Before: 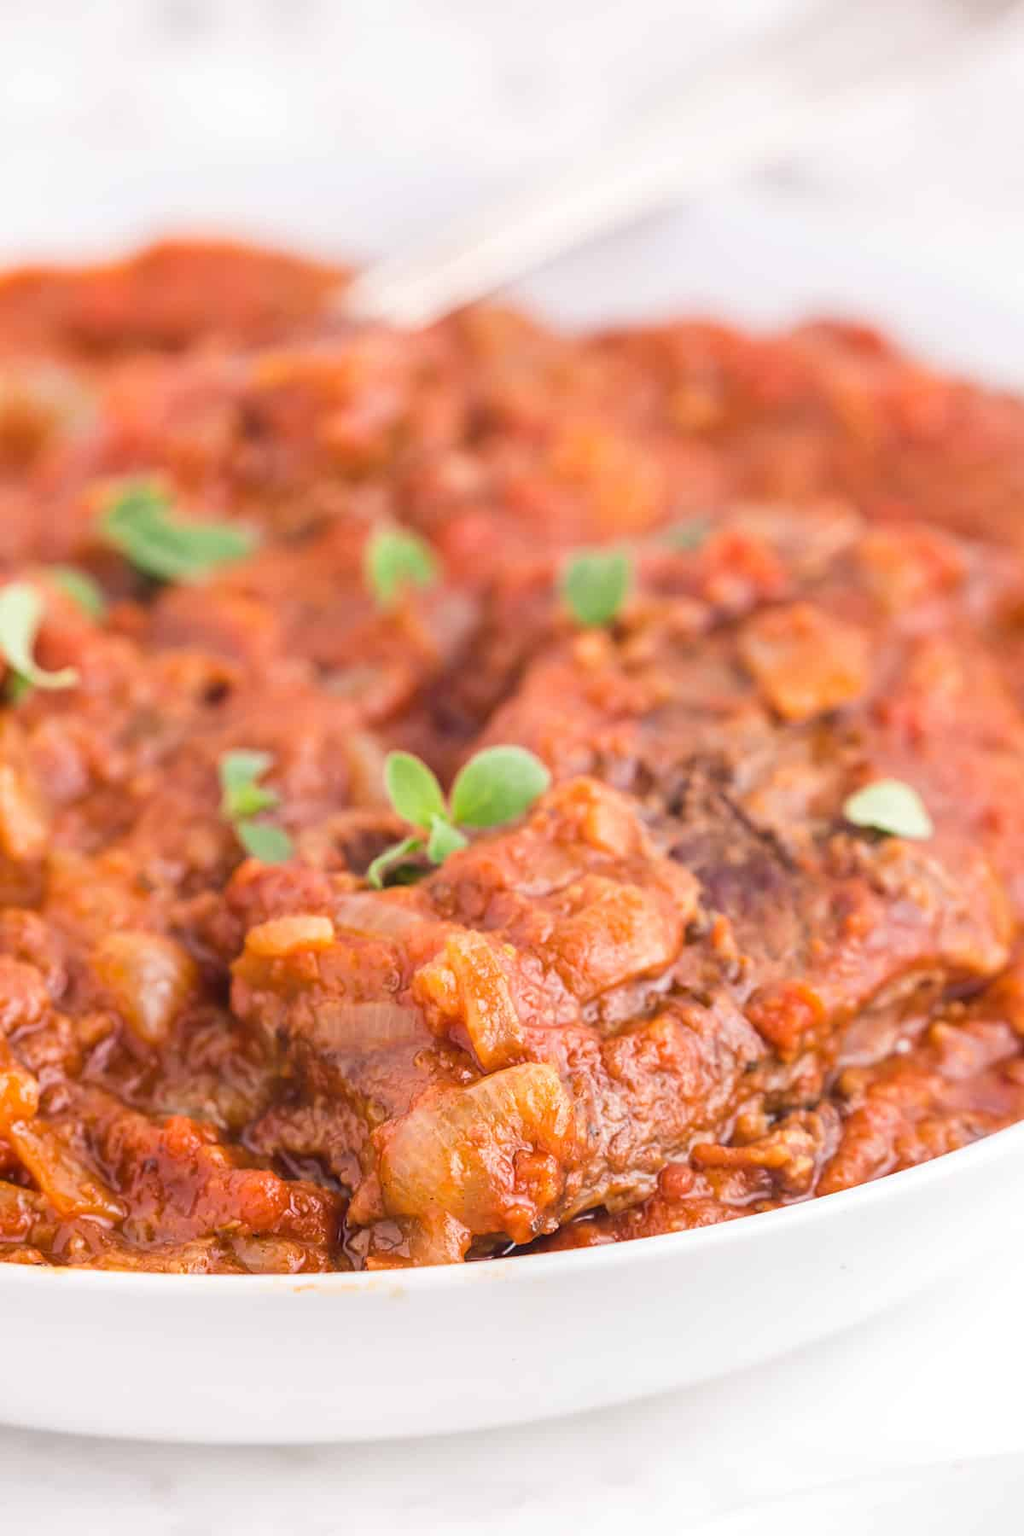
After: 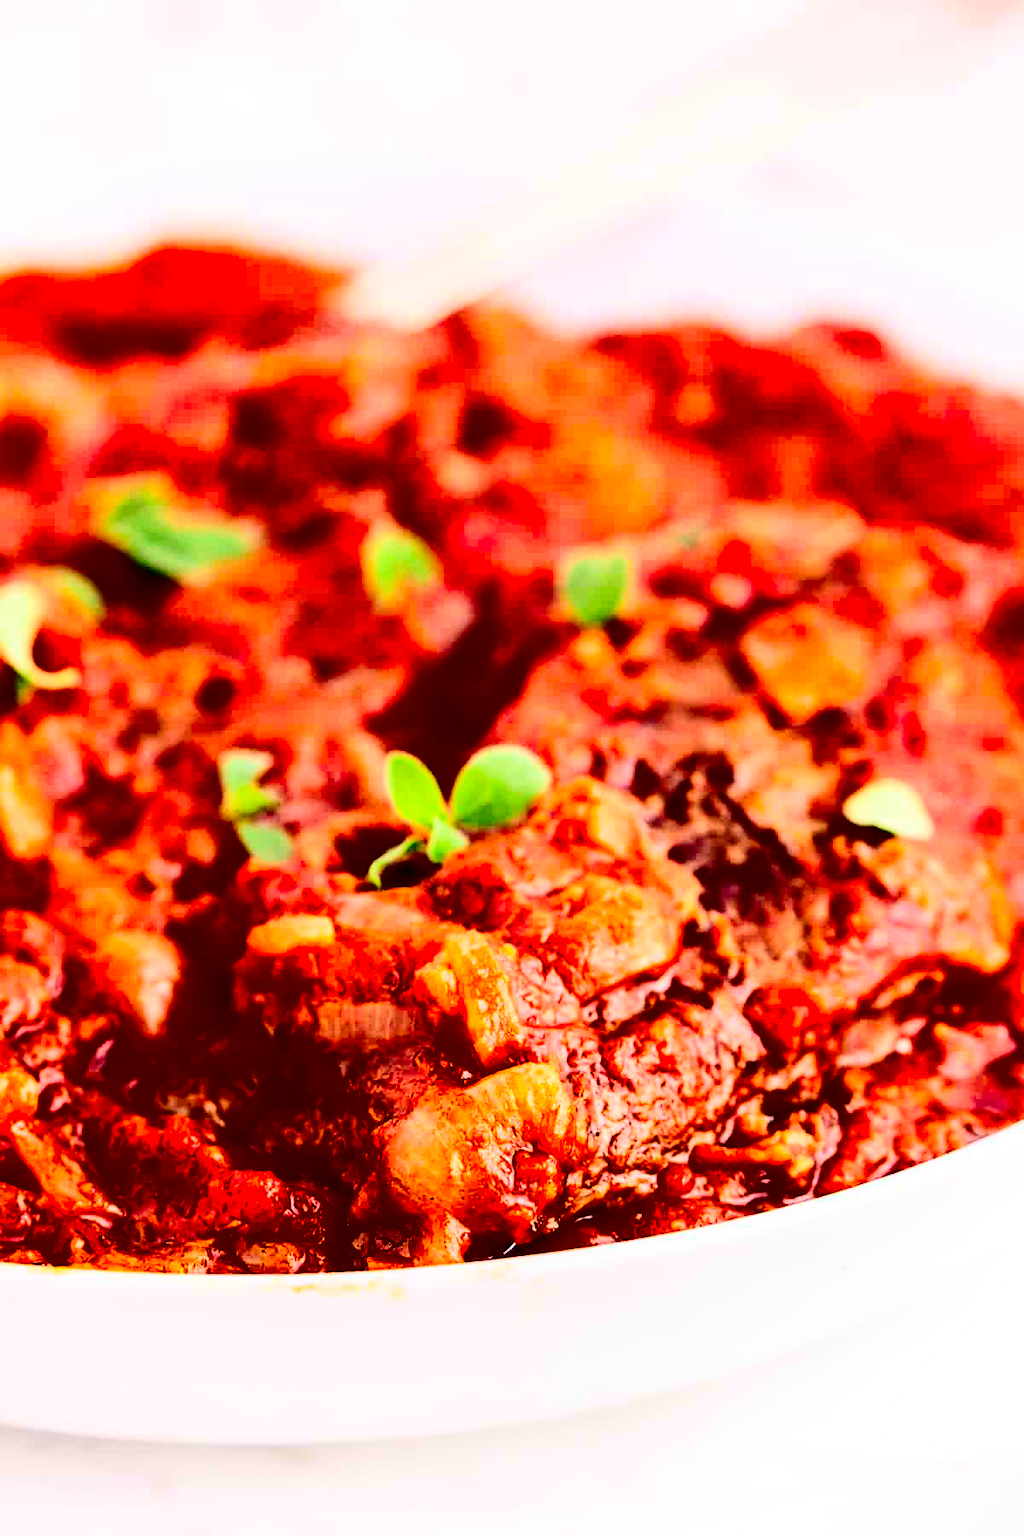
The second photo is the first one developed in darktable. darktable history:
contrast brightness saturation: contrast 0.778, brightness -0.982, saturation 0.987
